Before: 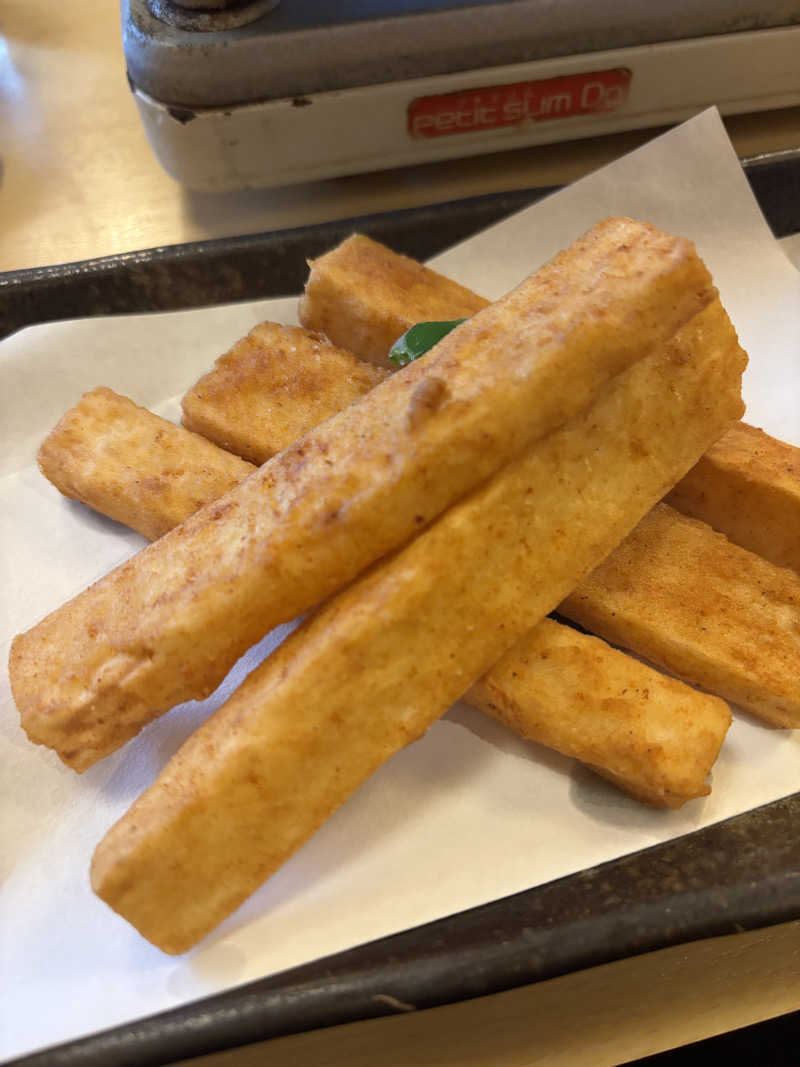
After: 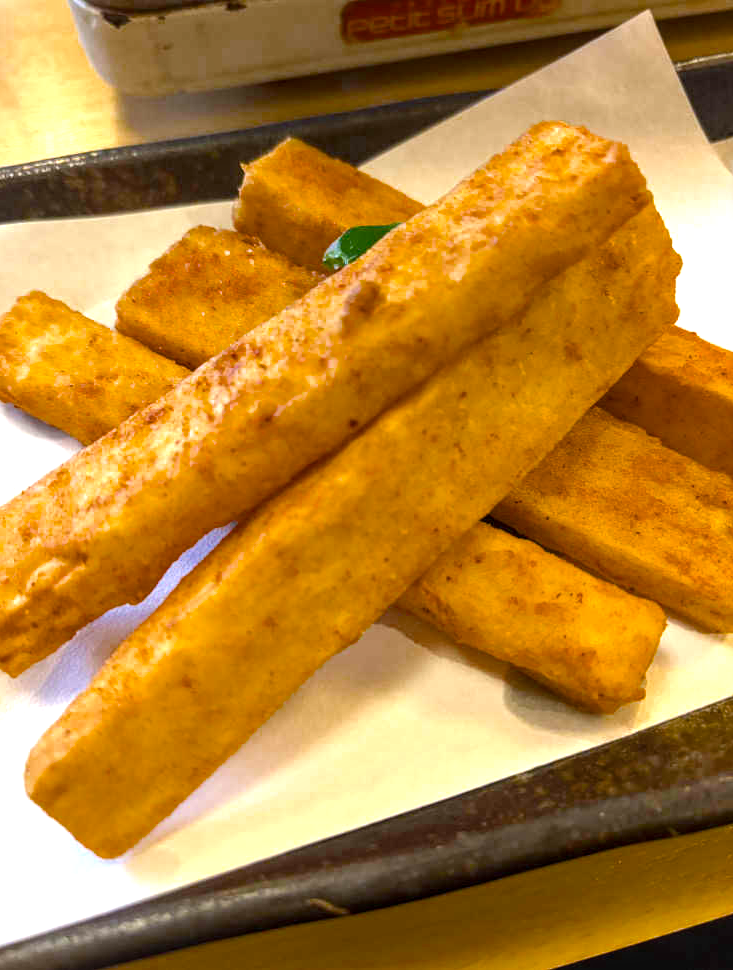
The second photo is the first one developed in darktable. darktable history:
exposure: black level correction 0, exposure 0.699 EV, compensate highlight preservation false
crop and rotate: left 8.281%, top 9.026%
local contrast: on, module defaults
color balance rgb: shadows lift › luminance -9.613%, linear chroma grading › global chroma 9.862%, perceptual saturation grading › global saturation 25.862%, global vibrance 16.315%, saturation formula JzAzBz (2021)
shadows and highlights: shadows 11.8, white point adjustment 1.15, highlights -0.287, soften with gaussian
